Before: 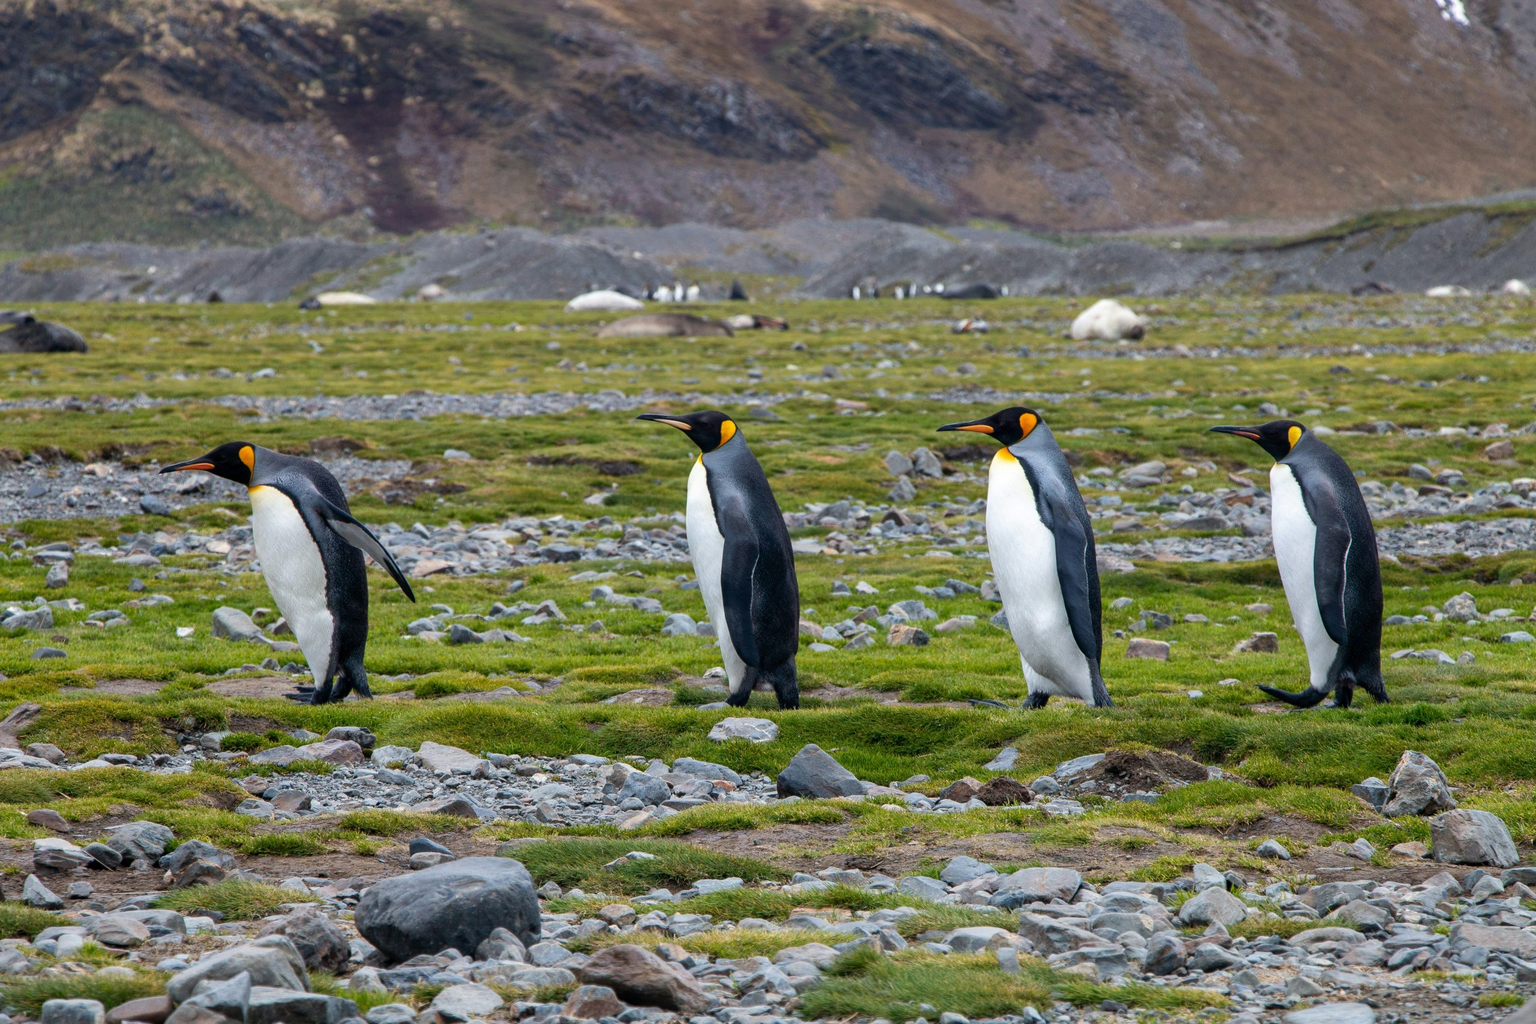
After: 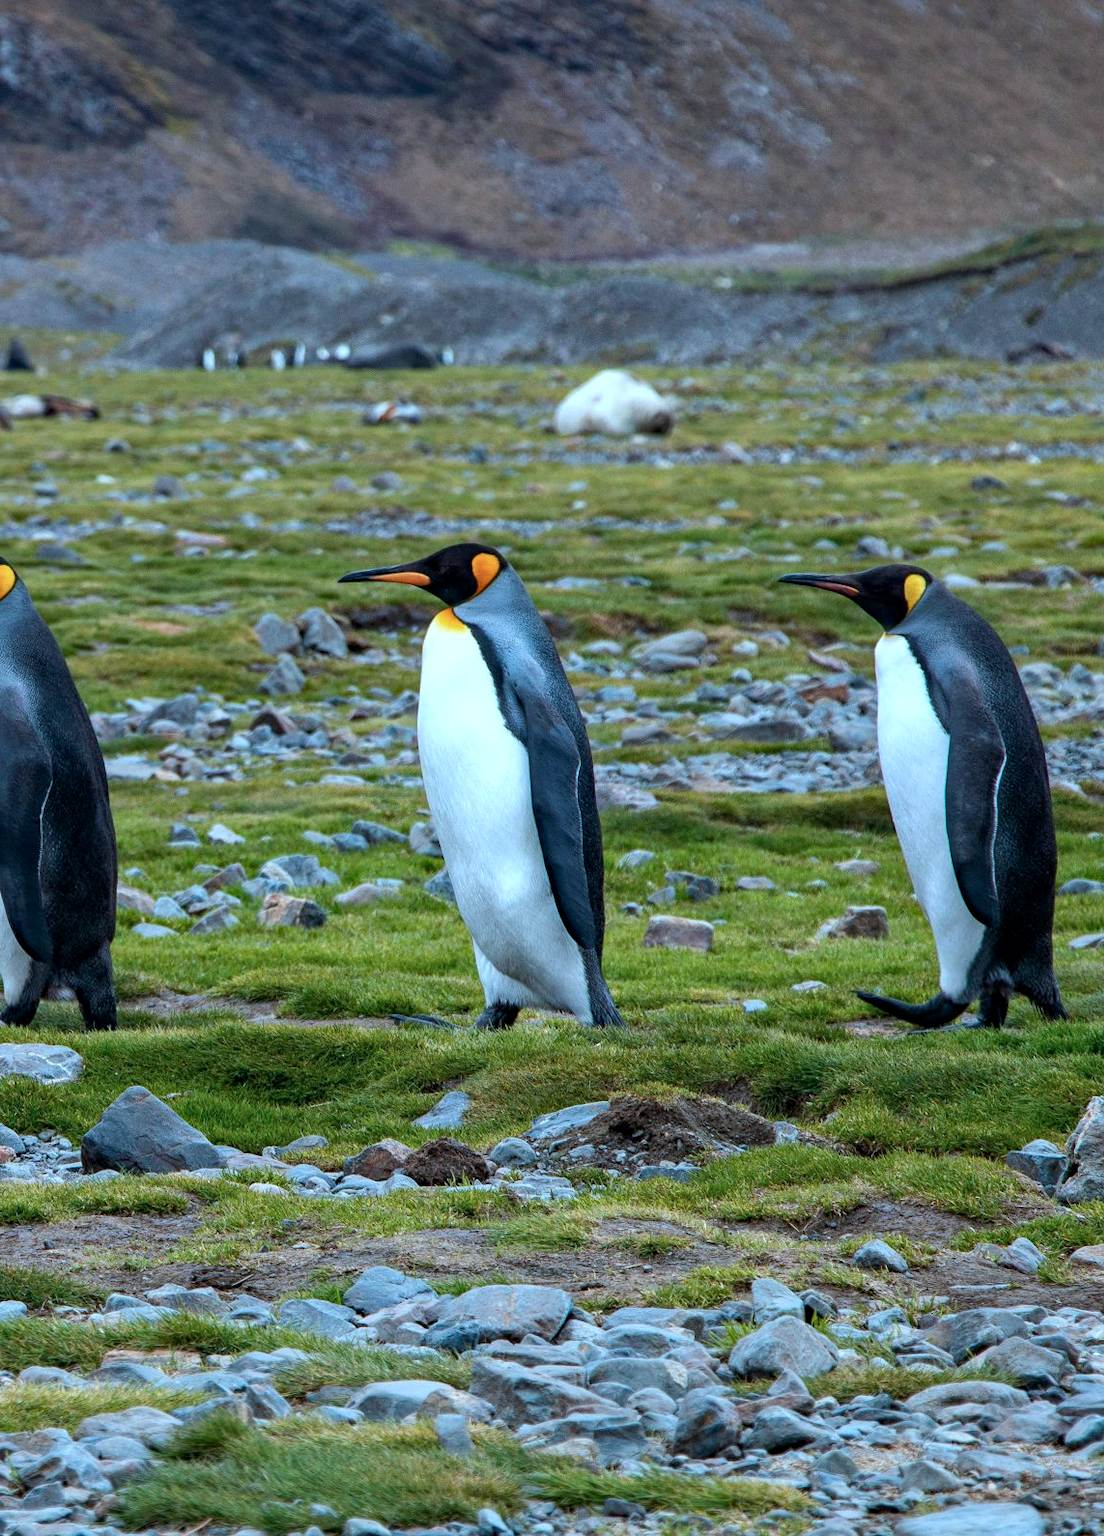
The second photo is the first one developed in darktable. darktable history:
crop: left 47.33%, top 6.803%, right 8.016%
color correction: highlights a* -9.54, highlights b* -21.07
local contrast: highlights 105%, shadows 98%, detail 120%, midtone range 0.2
haze removal: compatibility mode true
